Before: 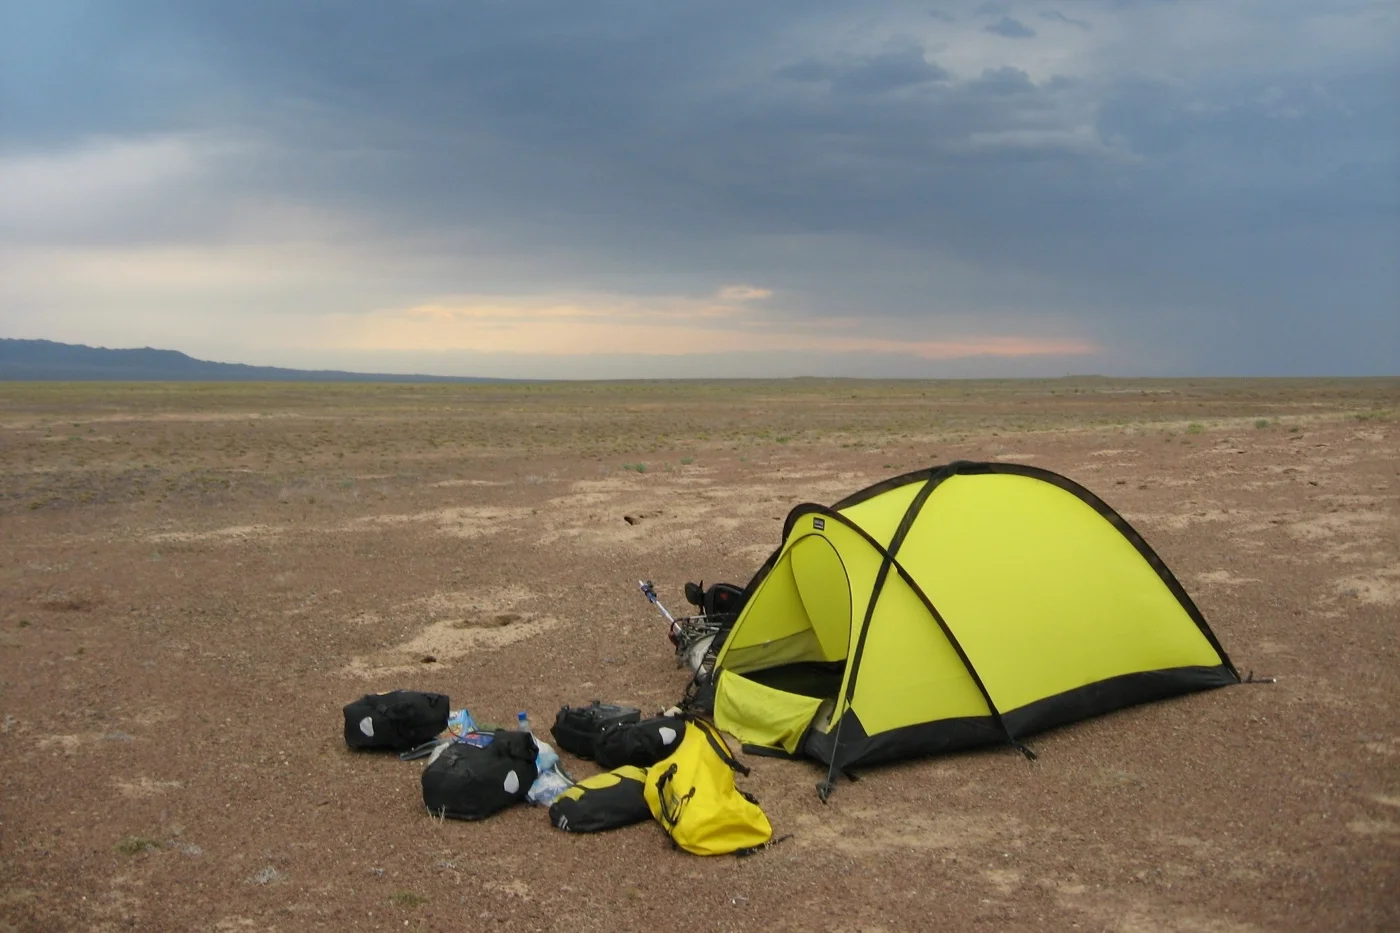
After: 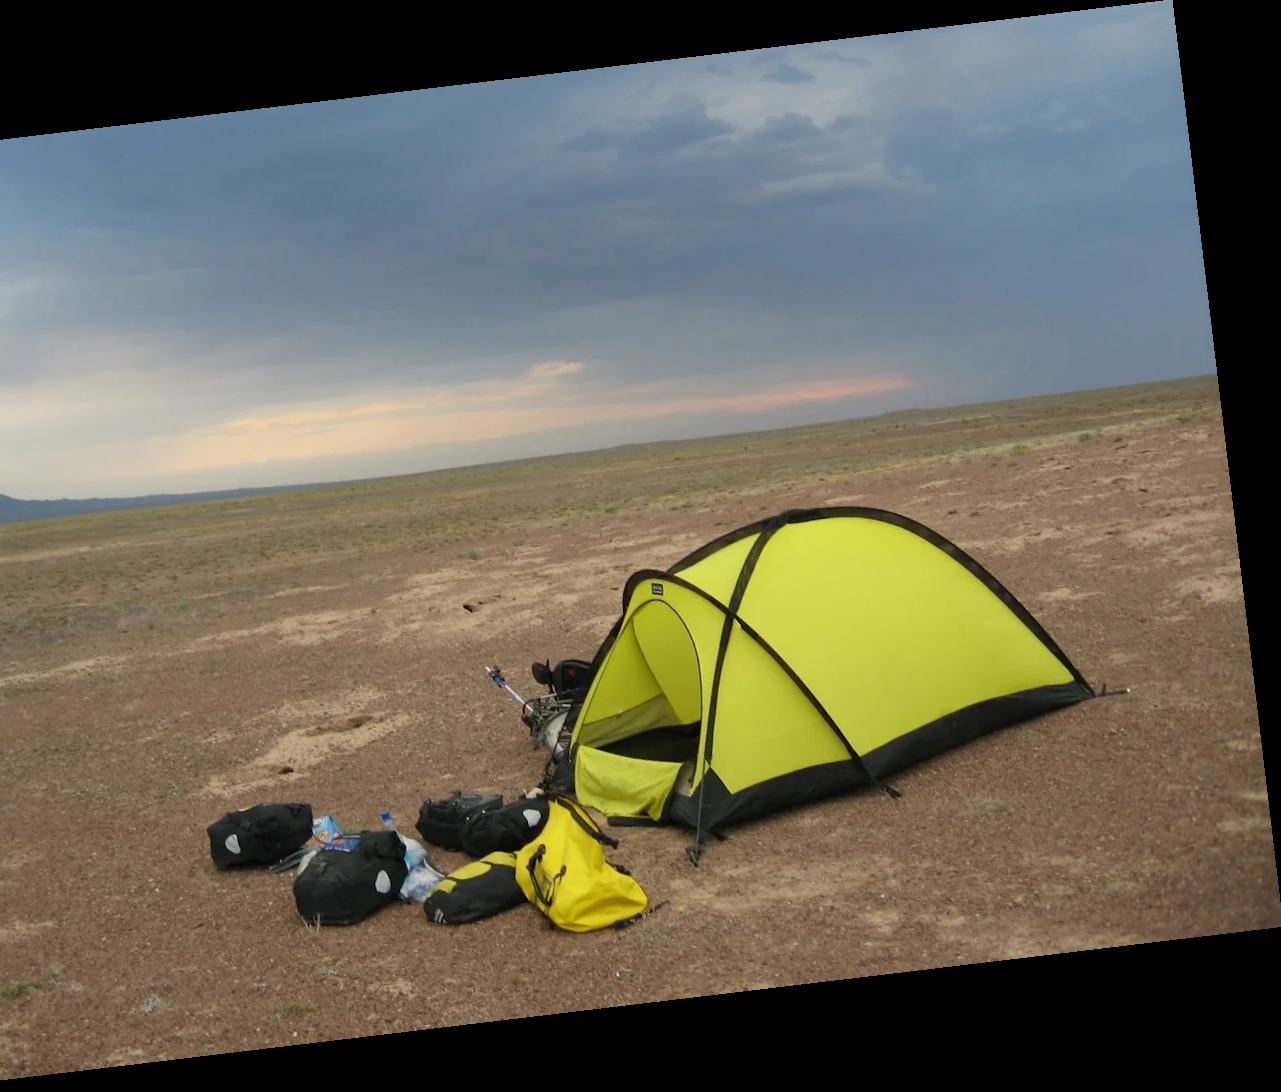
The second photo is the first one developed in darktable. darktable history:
crop and rotate: left 14.584%
rotate and perspective: rotation -6.83°, automatic cropping off
